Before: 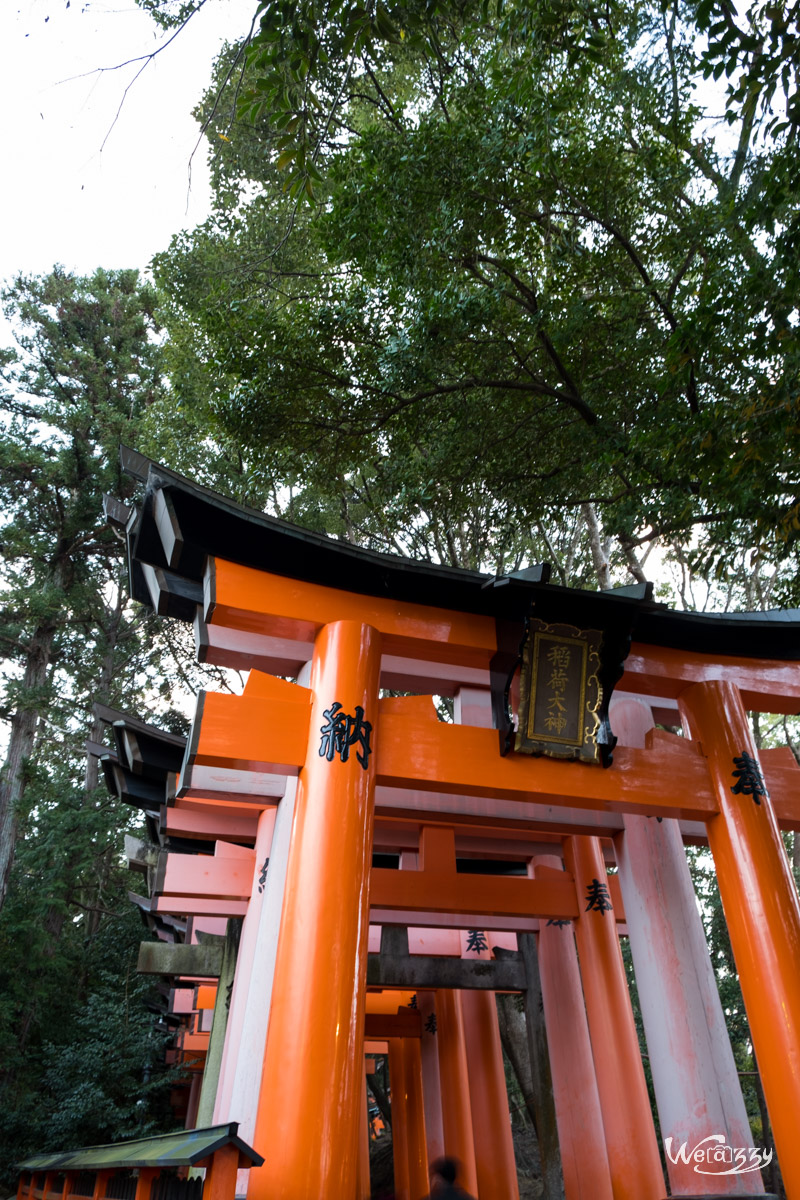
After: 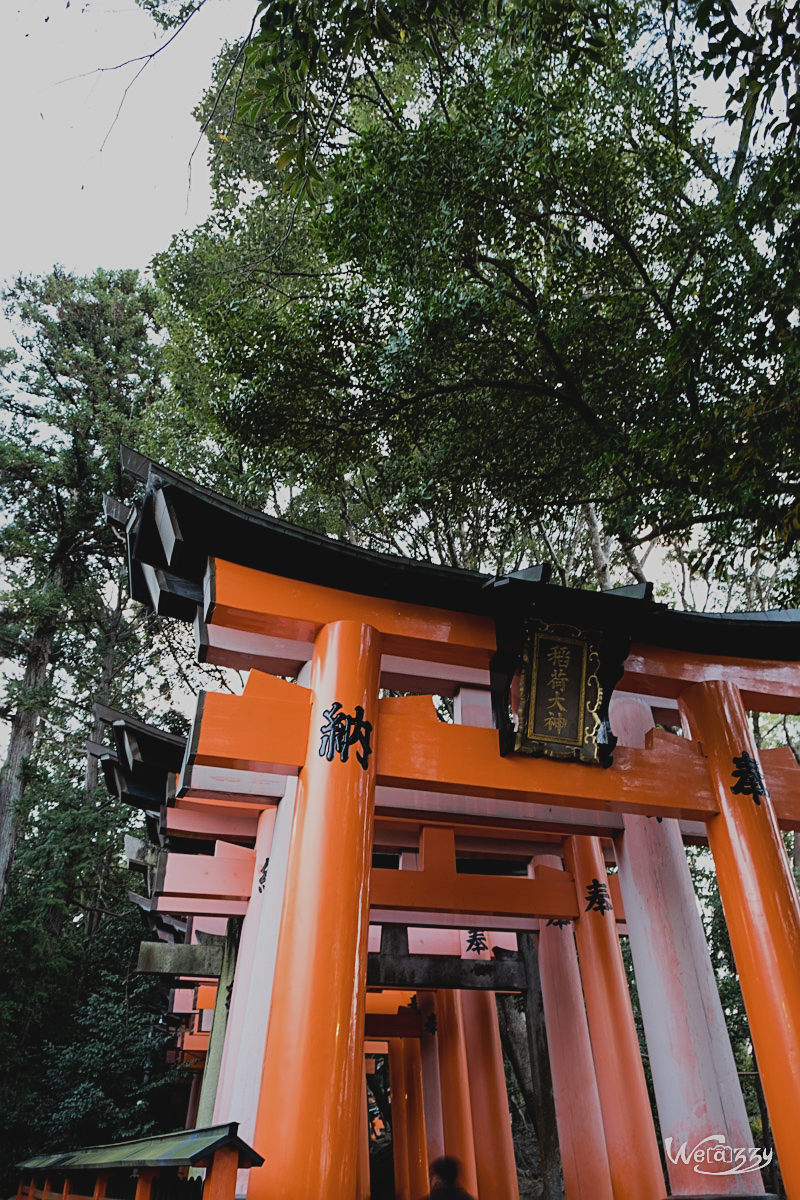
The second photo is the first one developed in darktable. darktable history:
filmic rgb: black relative exposure -7.65 EV, white relative exposure 4.56 EV, threshold 2.99 EV, hardness 3.61, contrast 1.058, iterations of high-quality reconstruction 0, enable highlight reconstruction true
contrast brightness saturation: contrast -0.097, saturation -0.092
sharpen: on, module defaults
